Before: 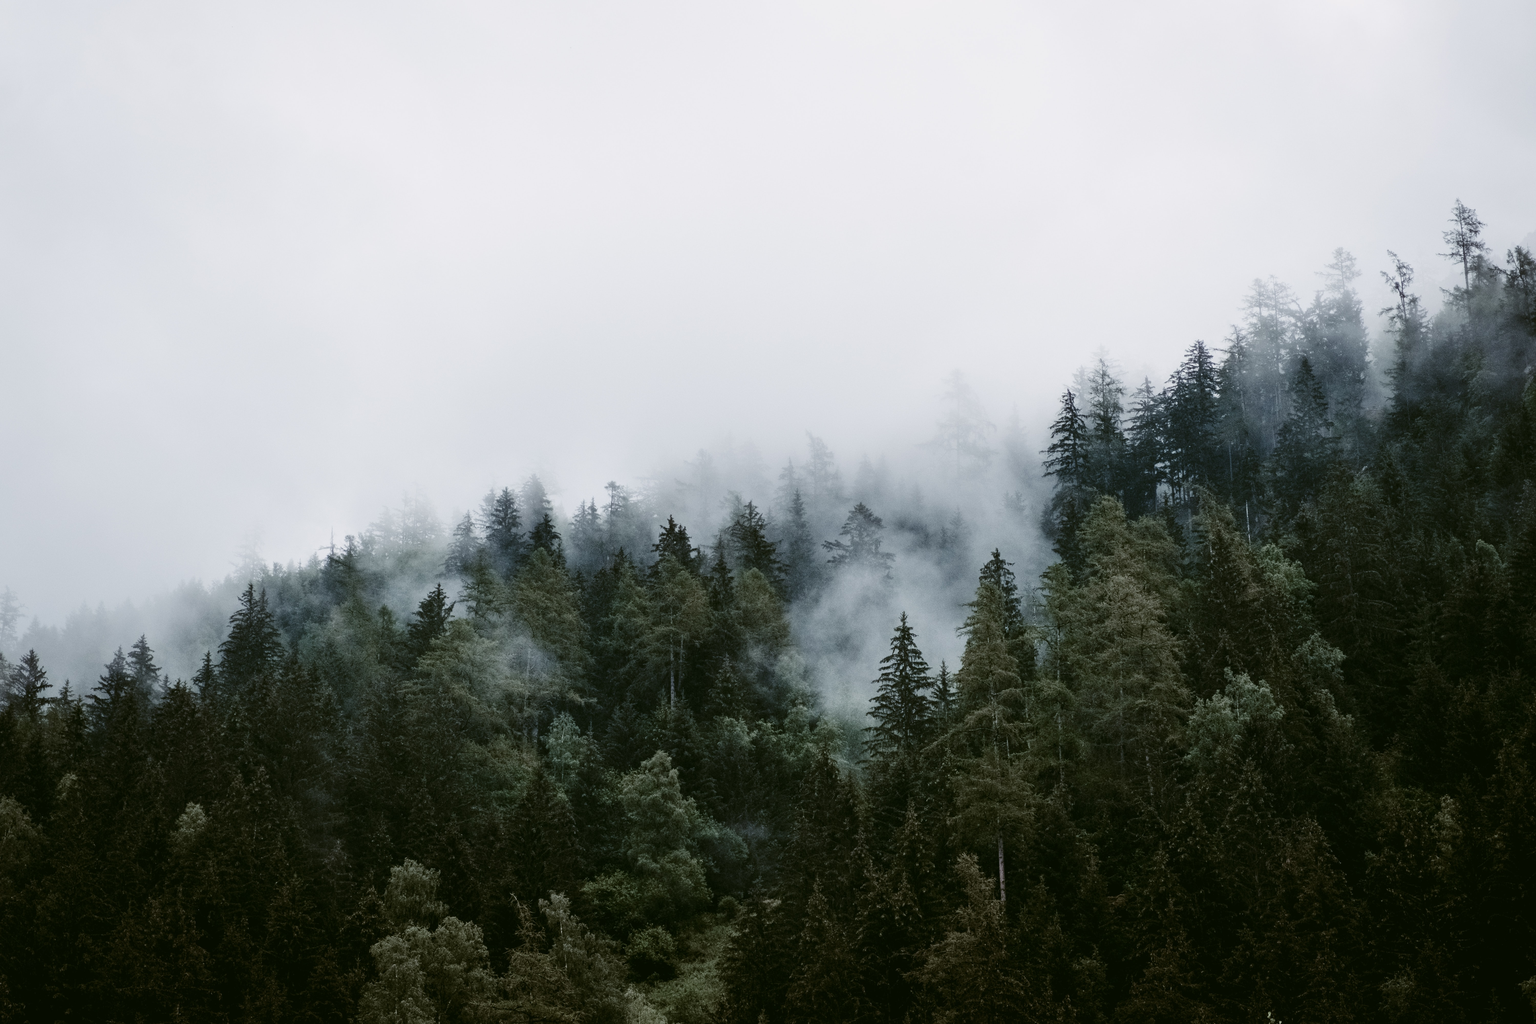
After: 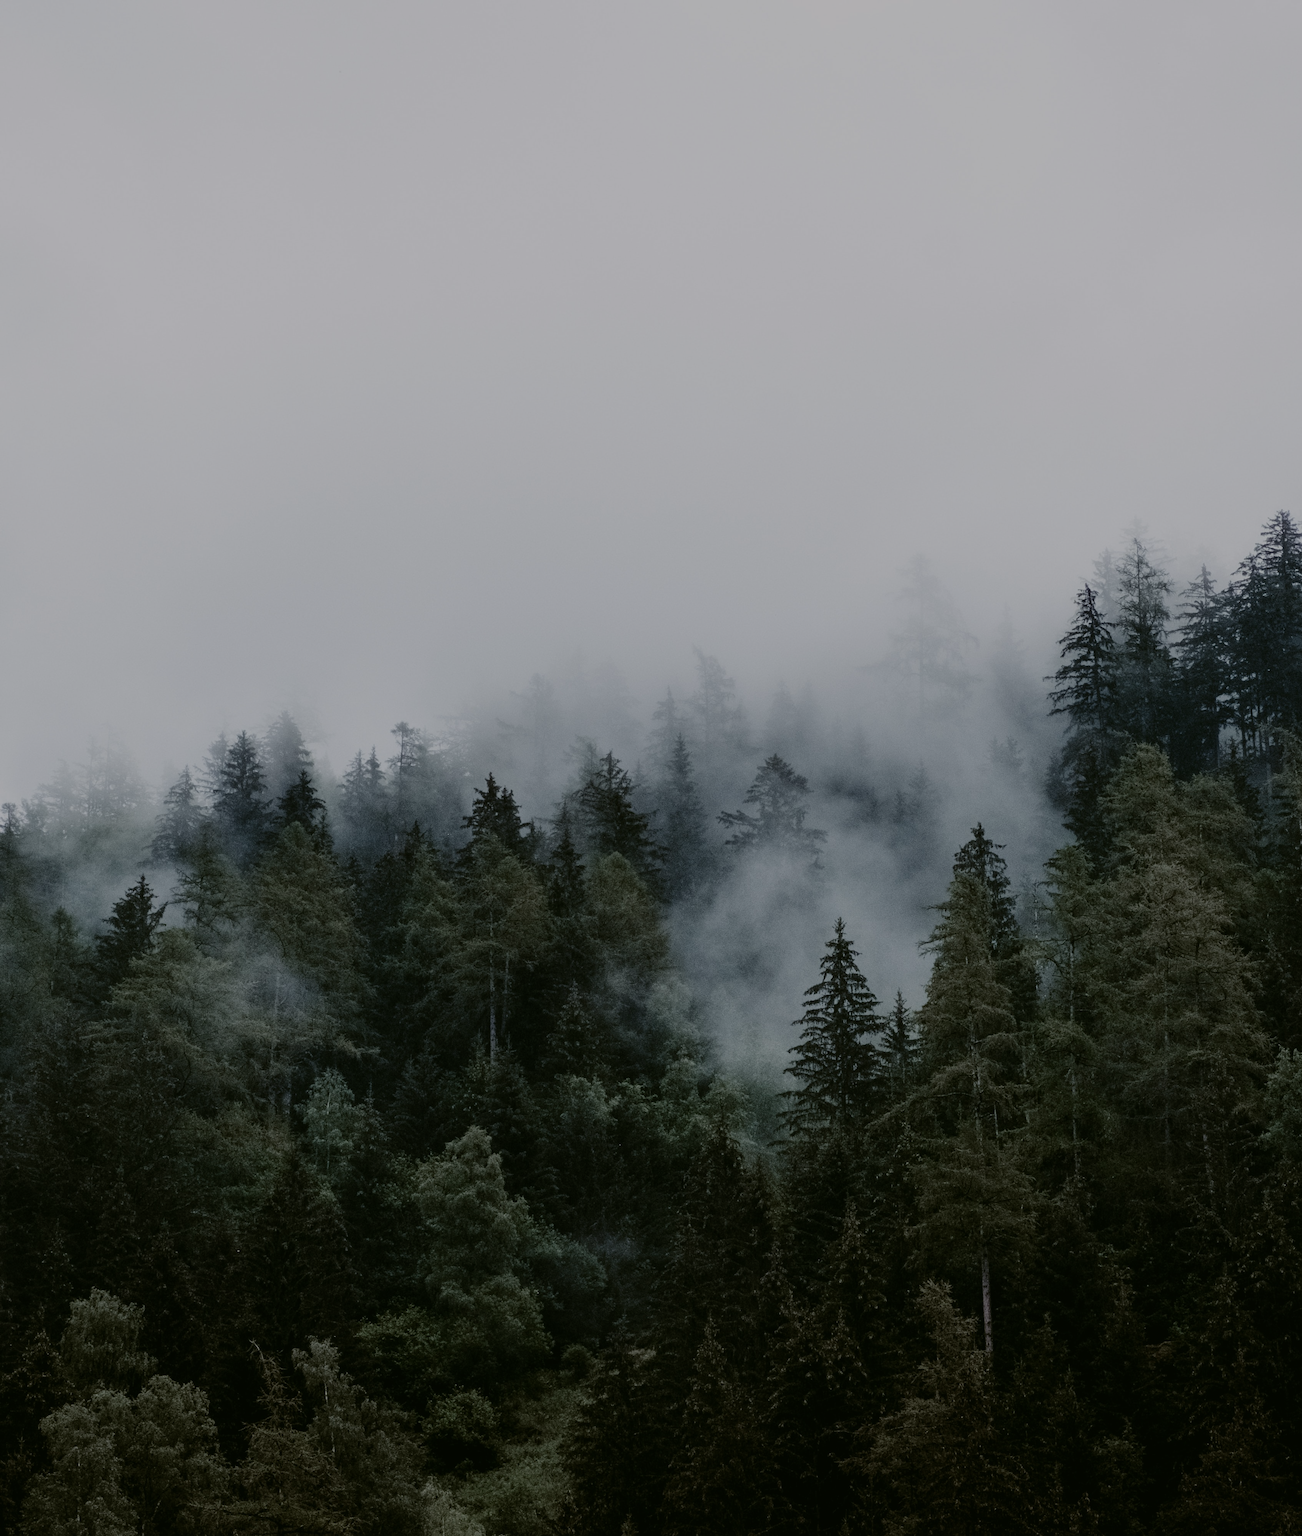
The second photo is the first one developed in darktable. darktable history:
crop and rotate: left 22.415%, right 21.03%
exposure: exposure -0.994 EV, compensate exposure bias true, compensate highlight preservation false
